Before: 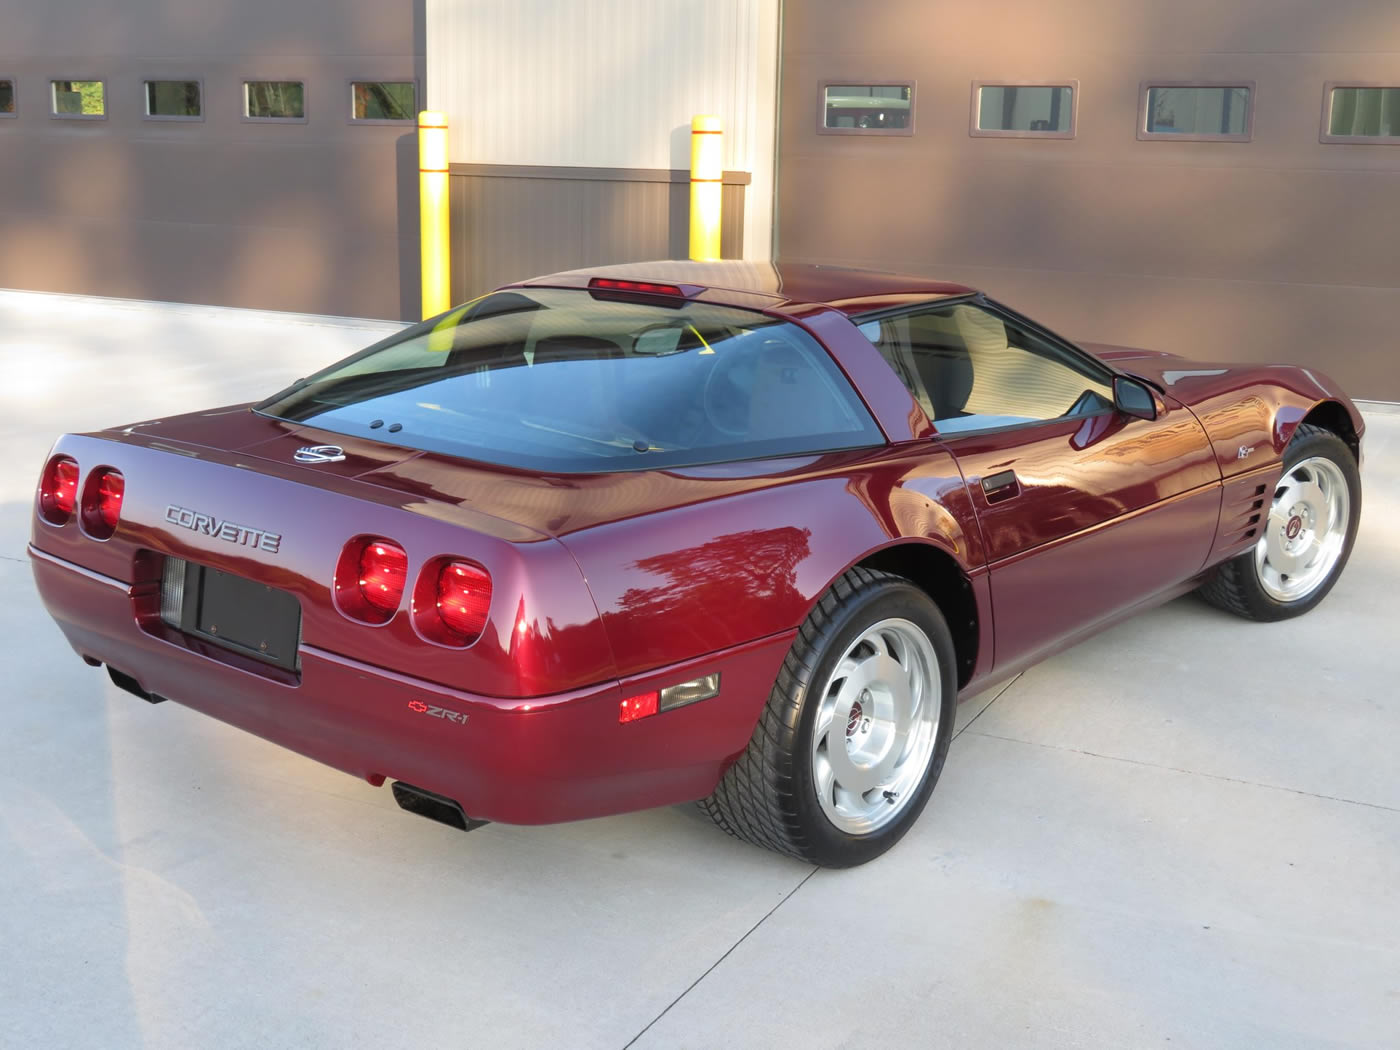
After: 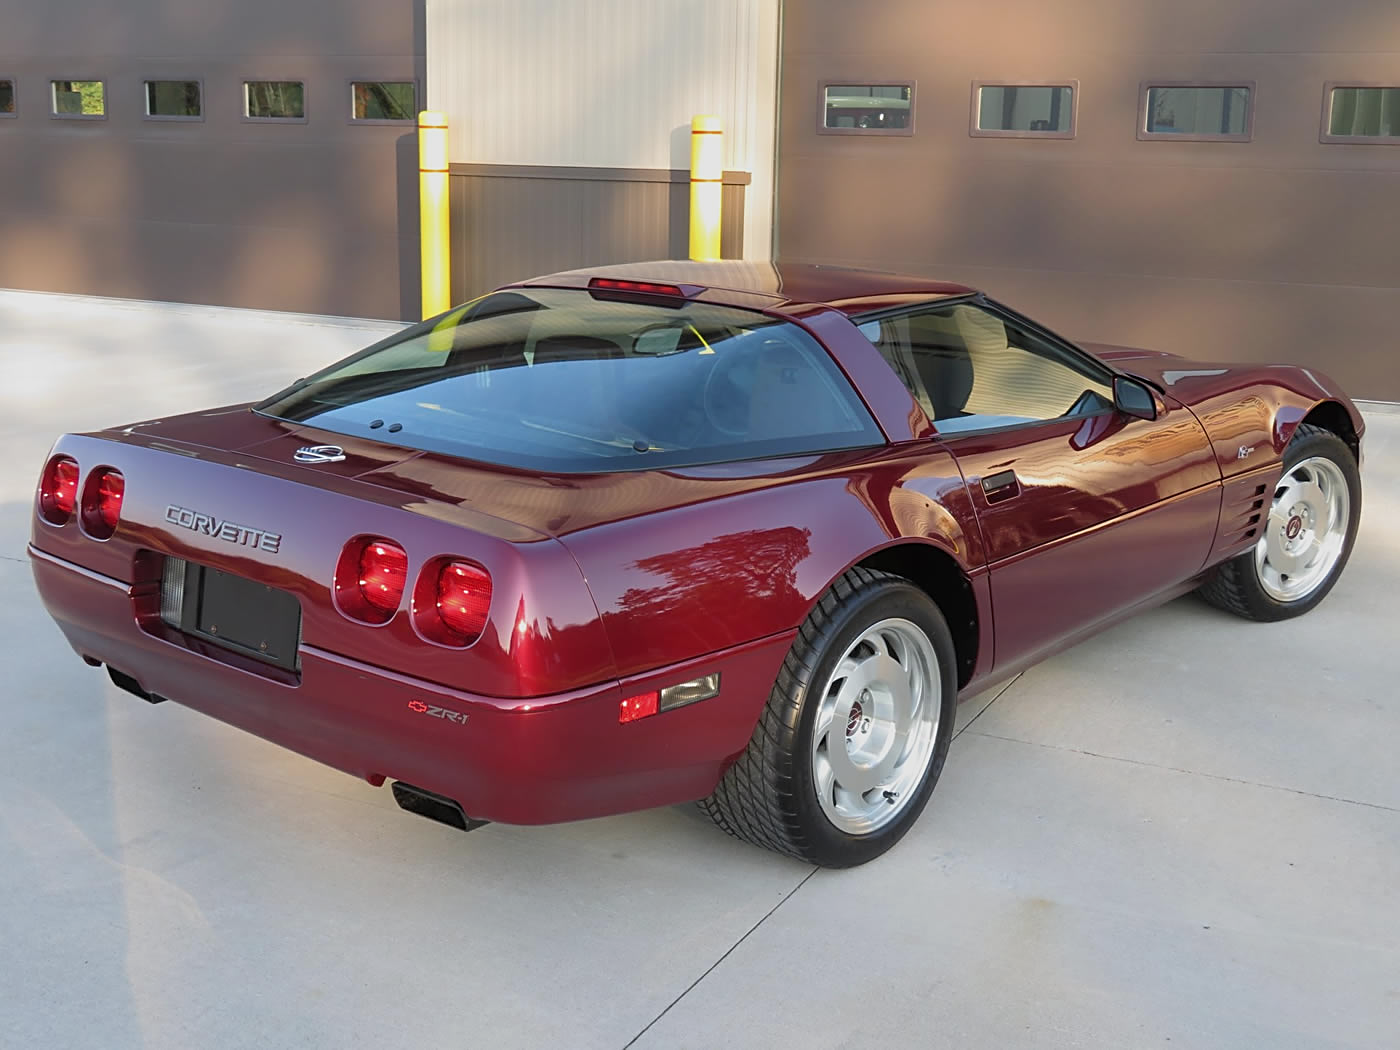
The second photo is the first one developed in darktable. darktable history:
exposure: exposure -0.36 EV, compensate highlight preservation false
sharpen: on, module defaults
